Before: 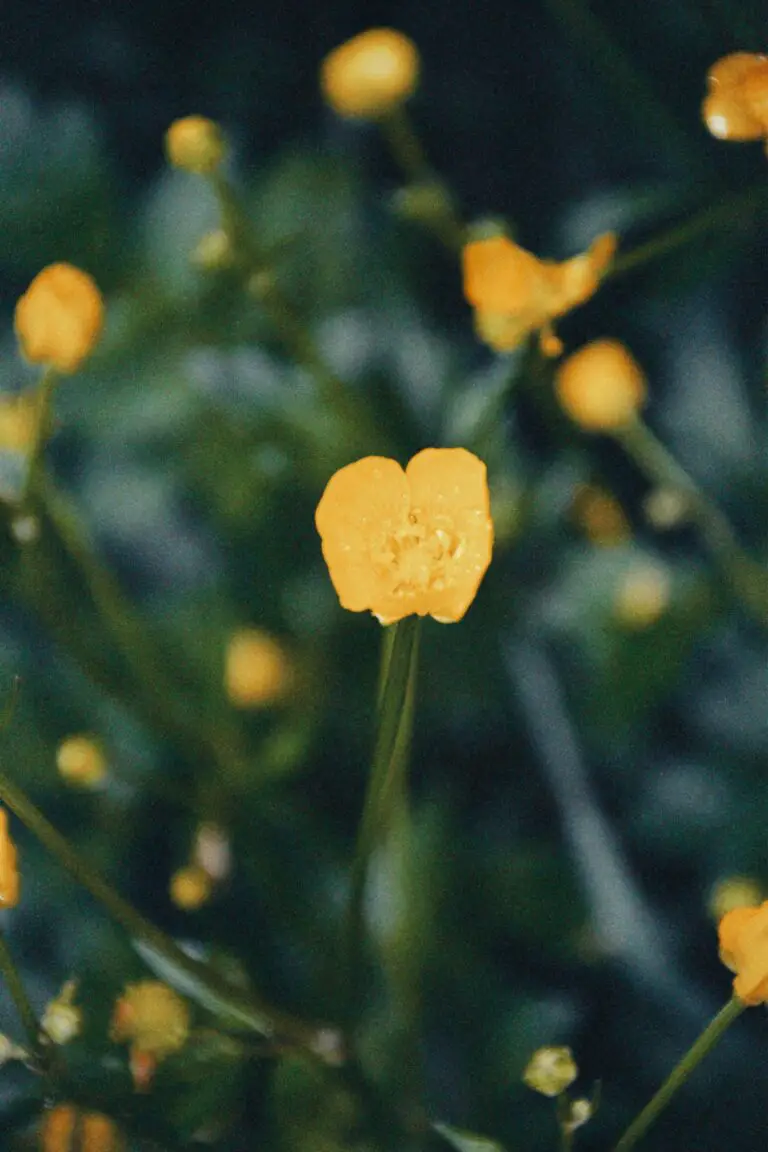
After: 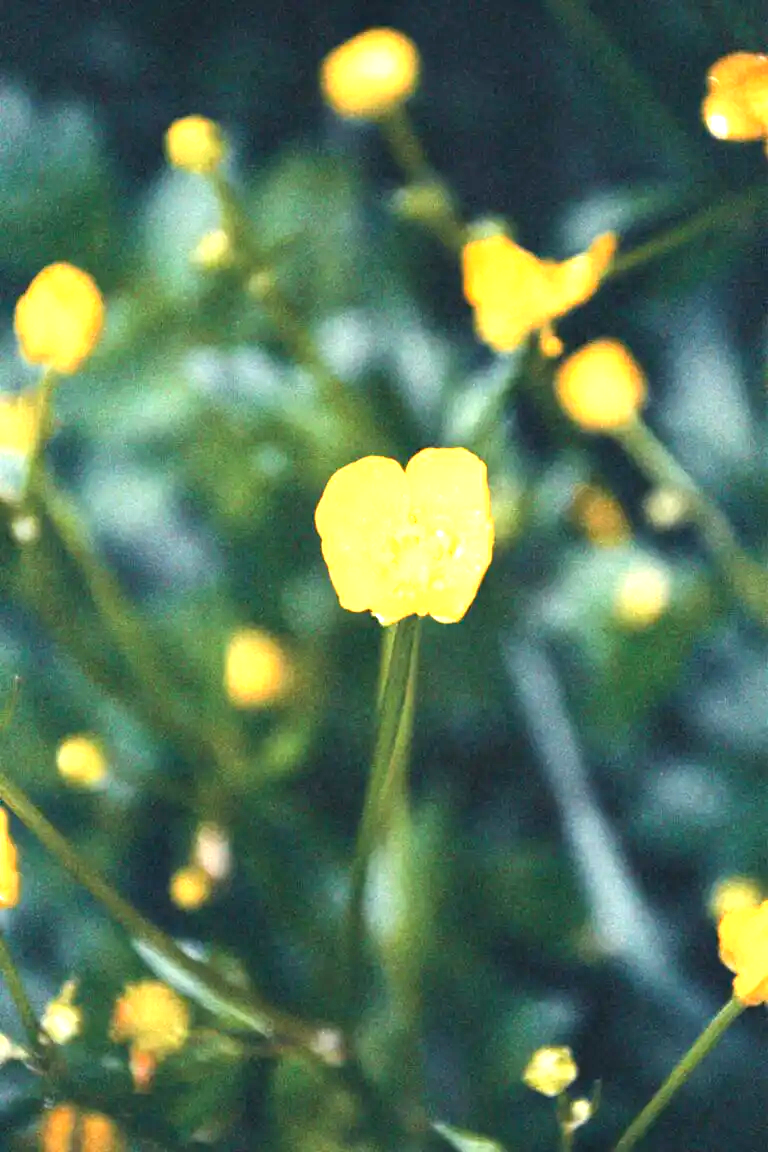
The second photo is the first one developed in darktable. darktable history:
exposure: black level correction 0.001, exposure 1.827 EV, compensate exposure bias true, compensate highlight preservation false
contrast brightness saturation: contrast 0.074
